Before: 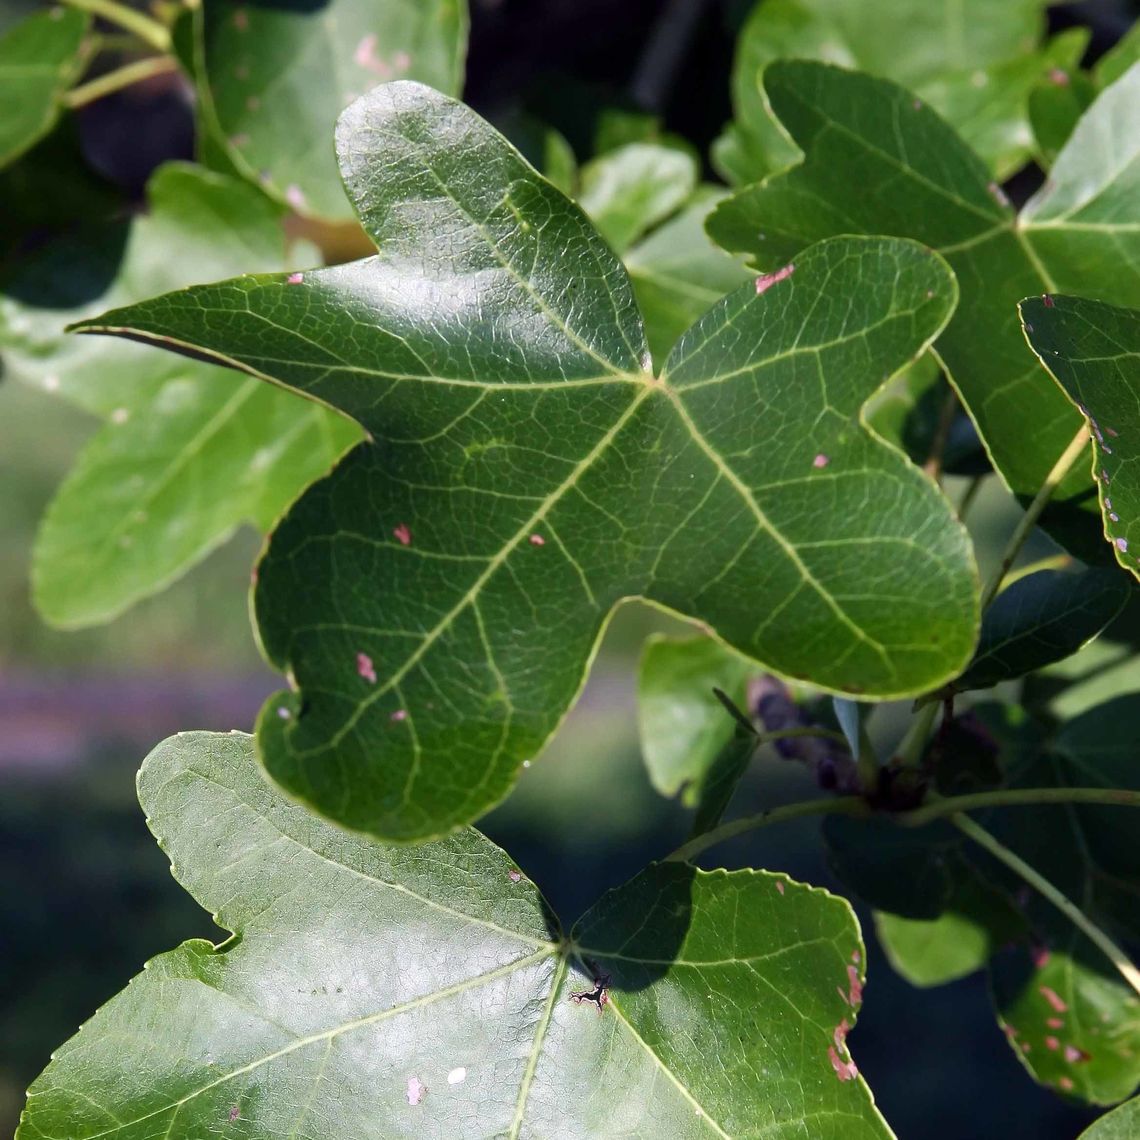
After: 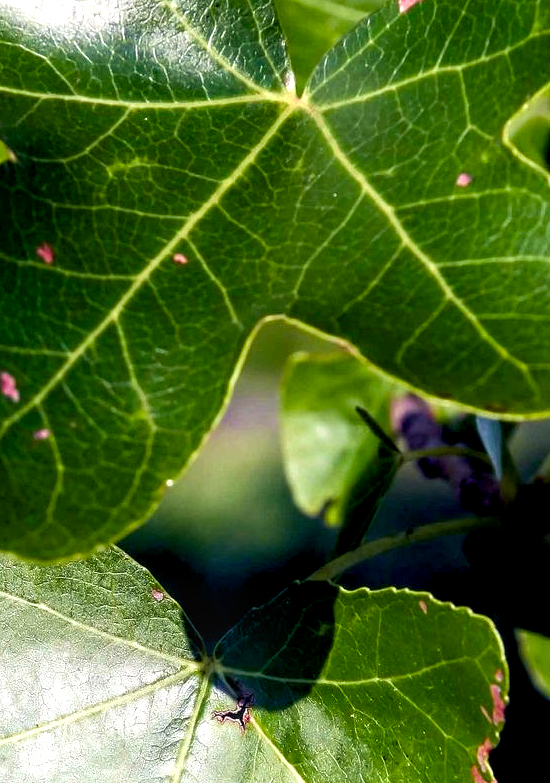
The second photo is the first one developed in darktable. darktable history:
color balance rgb: shadows lift › luminance -21.66%, shadows lift › chroma 6.57%, shadows lift › hue 270°, power › chroma 0.68%, power › hue 60°, highlights gain › luminance 6.08%, highlights gain › chroma 1.33%, highlights gain › hue 90°, global offset › luminance -0.87%, perceptual saturation grading › global saturation 26.86%, perceptual saturation grading › highlights -28.39%, perceptual saturation grading › mid-tones 15.22%, perceptual saturation grading › shadows 33.98%, perceptual brilliance grading › highlights 10%, perceptual brilliance grading › mid-tones 5%
crop: left 31.379%, top 24.658%, right 20.326%, bottom 6.628%
local contrast: detail 130%
velvia: strength 21.76%
